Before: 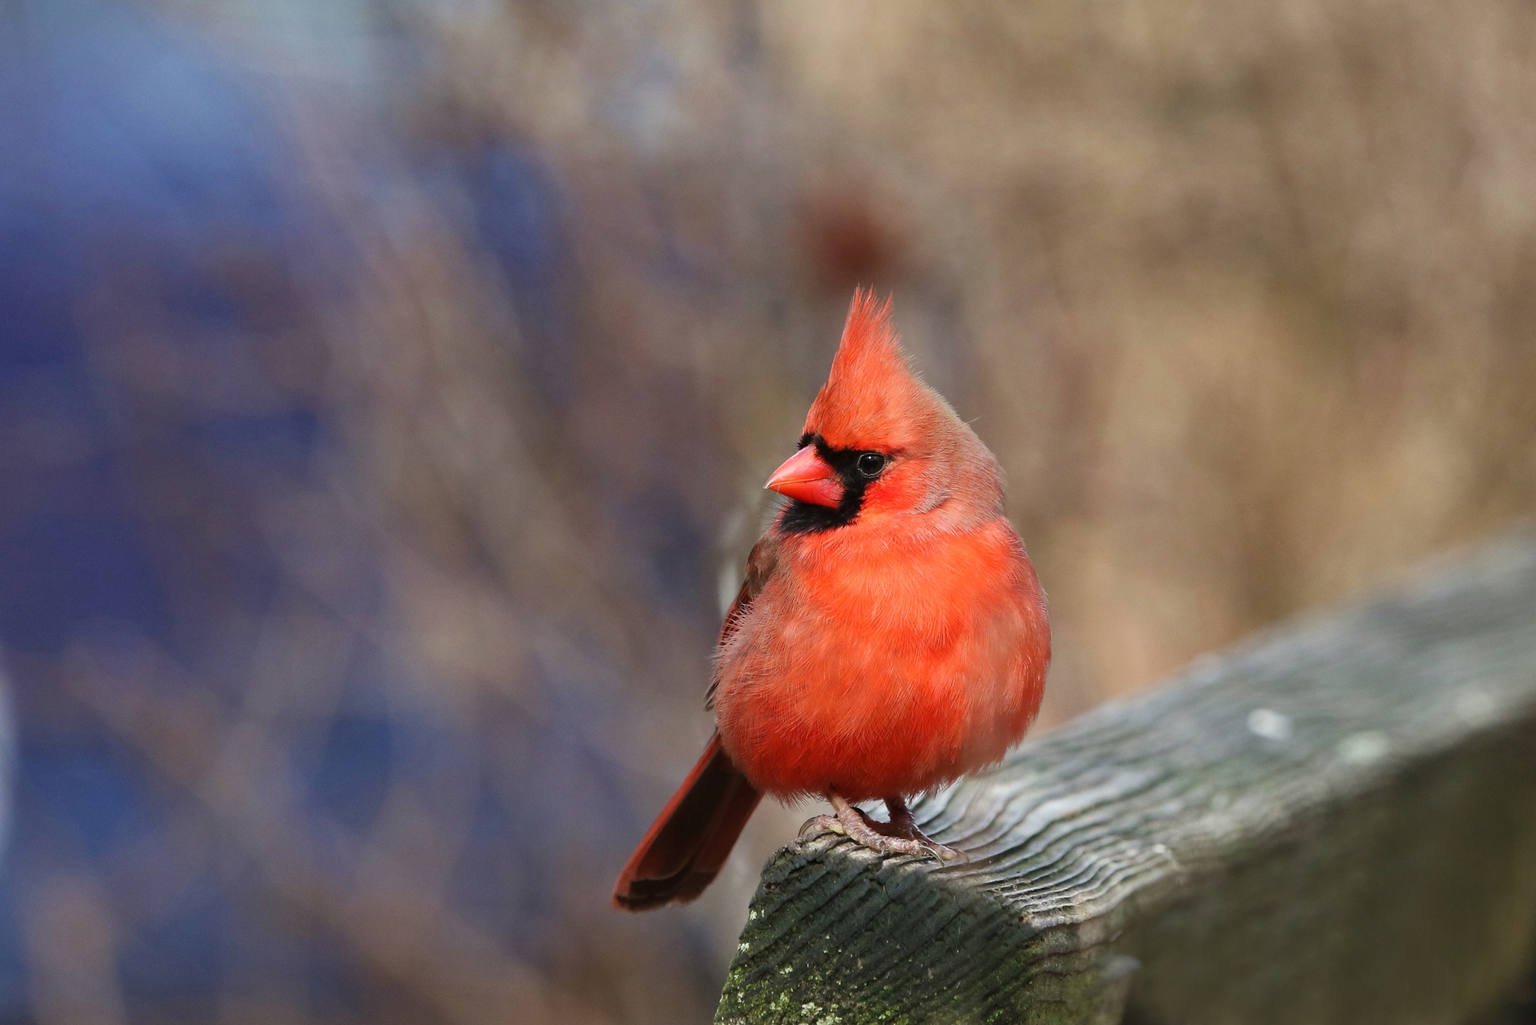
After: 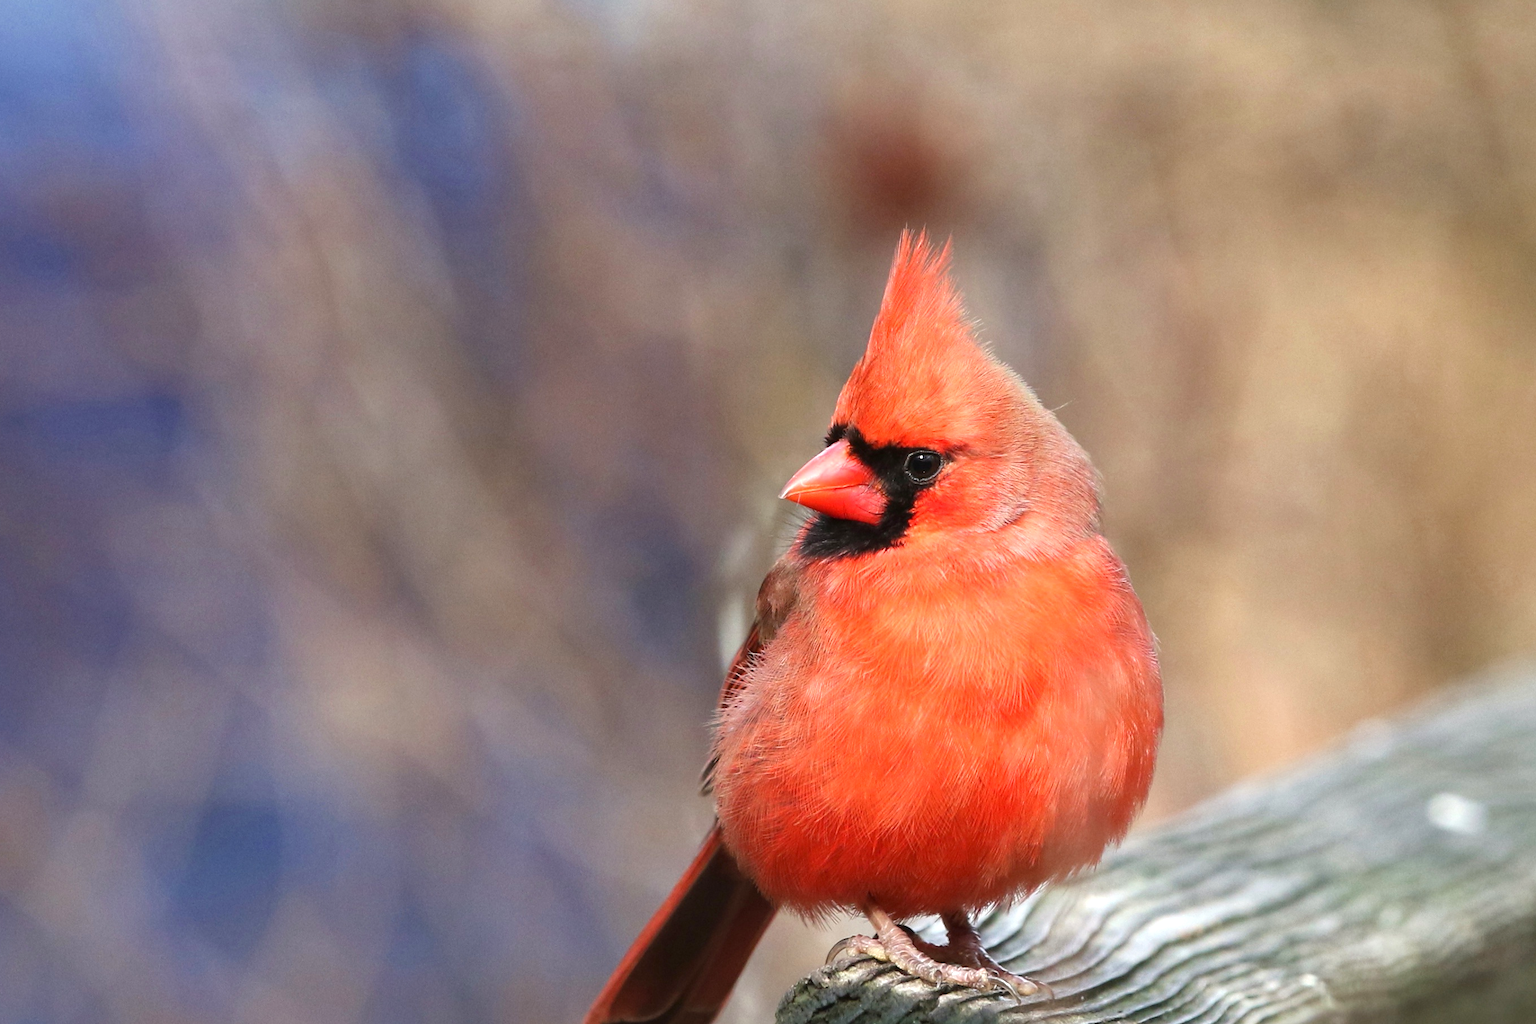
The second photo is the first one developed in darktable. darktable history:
white balance: red 1, blue 1
crop and rotate: left 11.831%, top 11.346%, right 13.429%, bottom 13.899%
exposure: exposure 0.657 EV, compensate highlight preservation false
